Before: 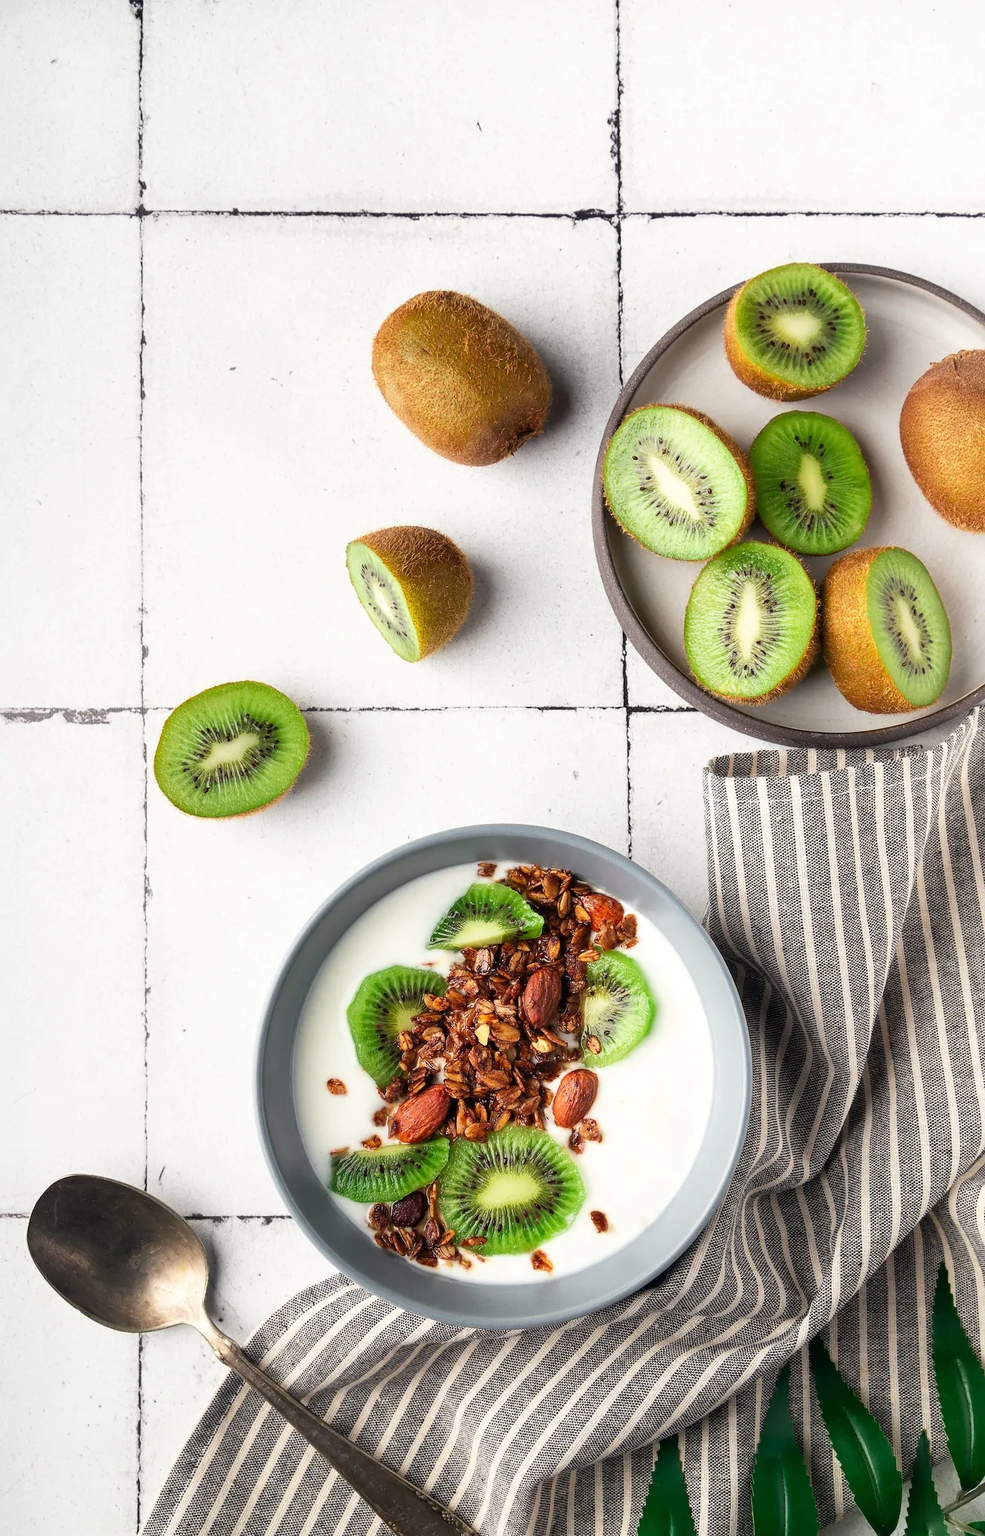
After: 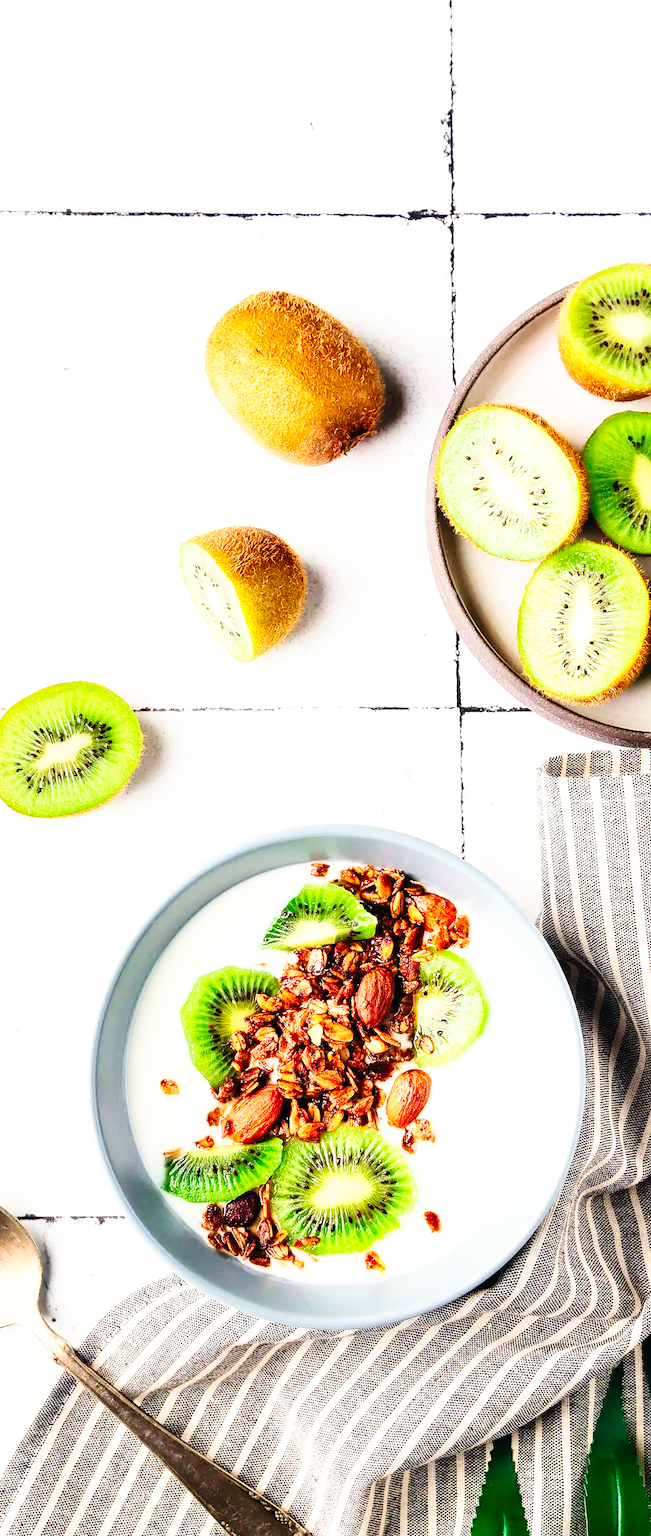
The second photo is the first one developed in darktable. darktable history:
crop: left 17.006%, right 16.826%
contrast brightness saturation: contrast 0.196, brightness 0.154, saturation 0.145
velvia: on, module defaults
base curve: curves: ch0 [(0, 0) (0, 0) (0.002, 0.001) (0.008, 0.003) (0.019, 0.011) (0.037, 0.037) (0.064, 0.11) (0.102, 0.232) (0.152, 0.379) (0.216, 0.524) (0.296, 0.665) (0.394, 0.789) (0.512, 0.881) (0.651, 0.945) (0.813, 0.986) (1, 1)], preserve colors none
